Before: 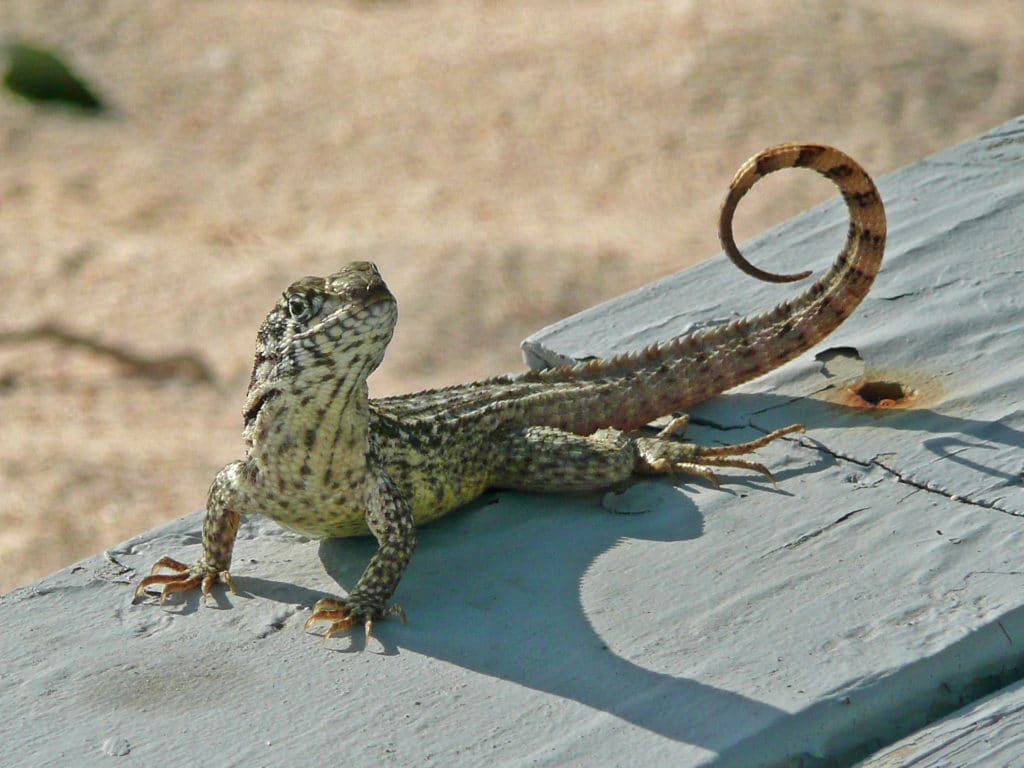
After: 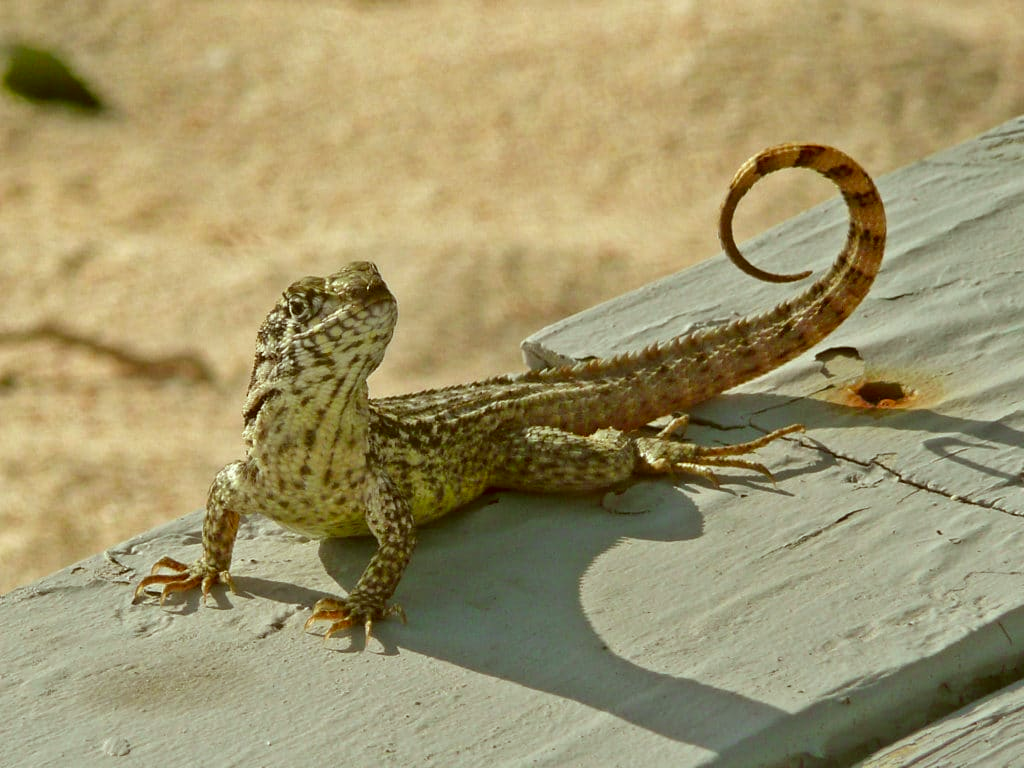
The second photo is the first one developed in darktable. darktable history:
color correction: highlights a* -5.94, highlights b* 9.48, shadows a* 10.12, shadows b* 23.94
